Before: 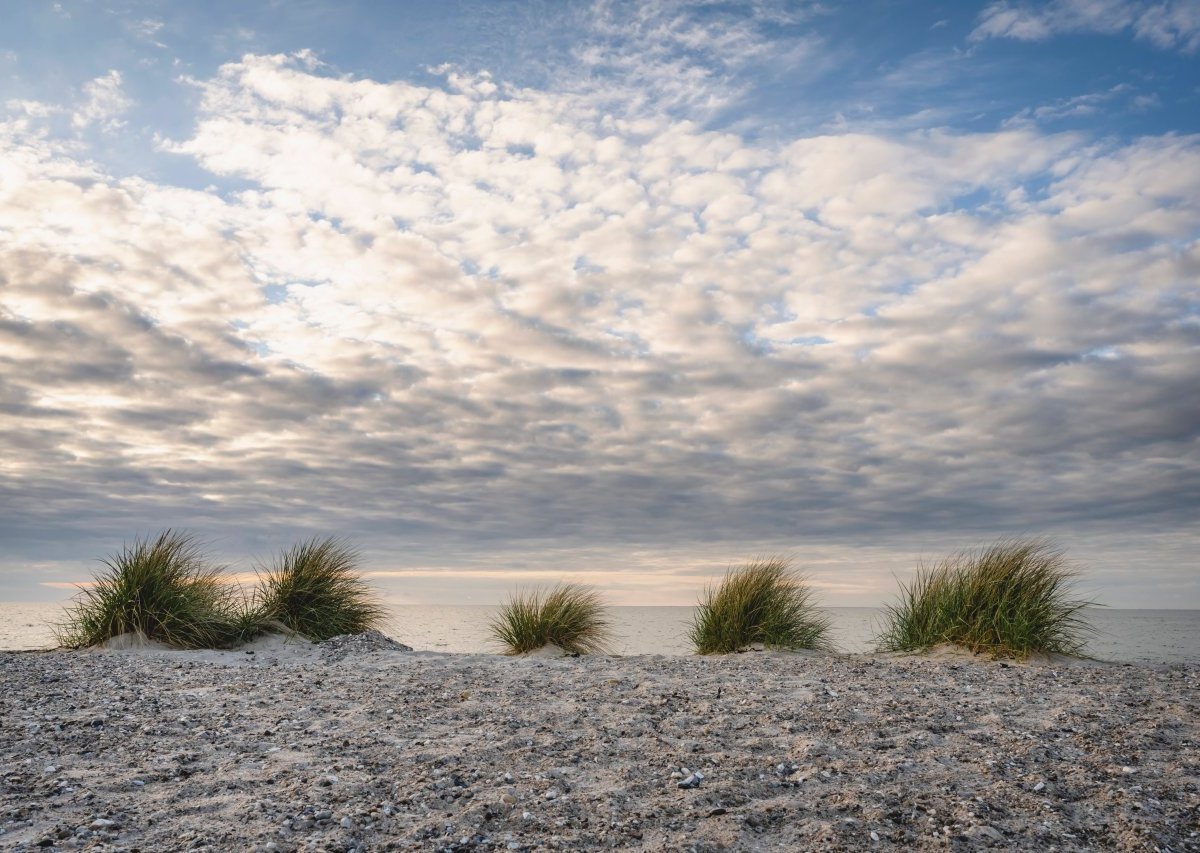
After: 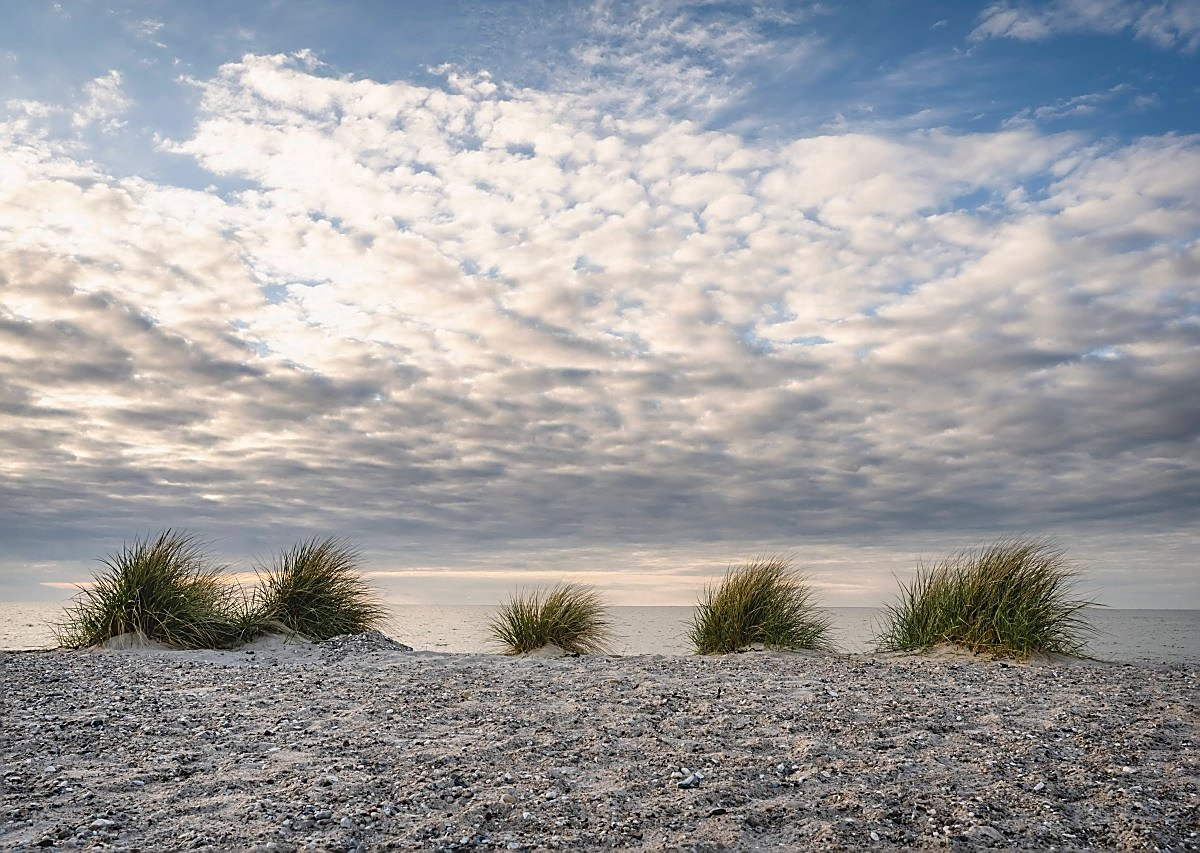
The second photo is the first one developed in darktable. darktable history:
sharpen: radius 1.392, amount 1.242, threshold 0.658
color zones: curves: ch0 [(0, 0.465) (0.092, 0.596) (0.289, 0.464) (0.429, 0.453) (0.571, 0.464) (0.714, 0.455) (0.857, 0.462) (1, 0.465)]
